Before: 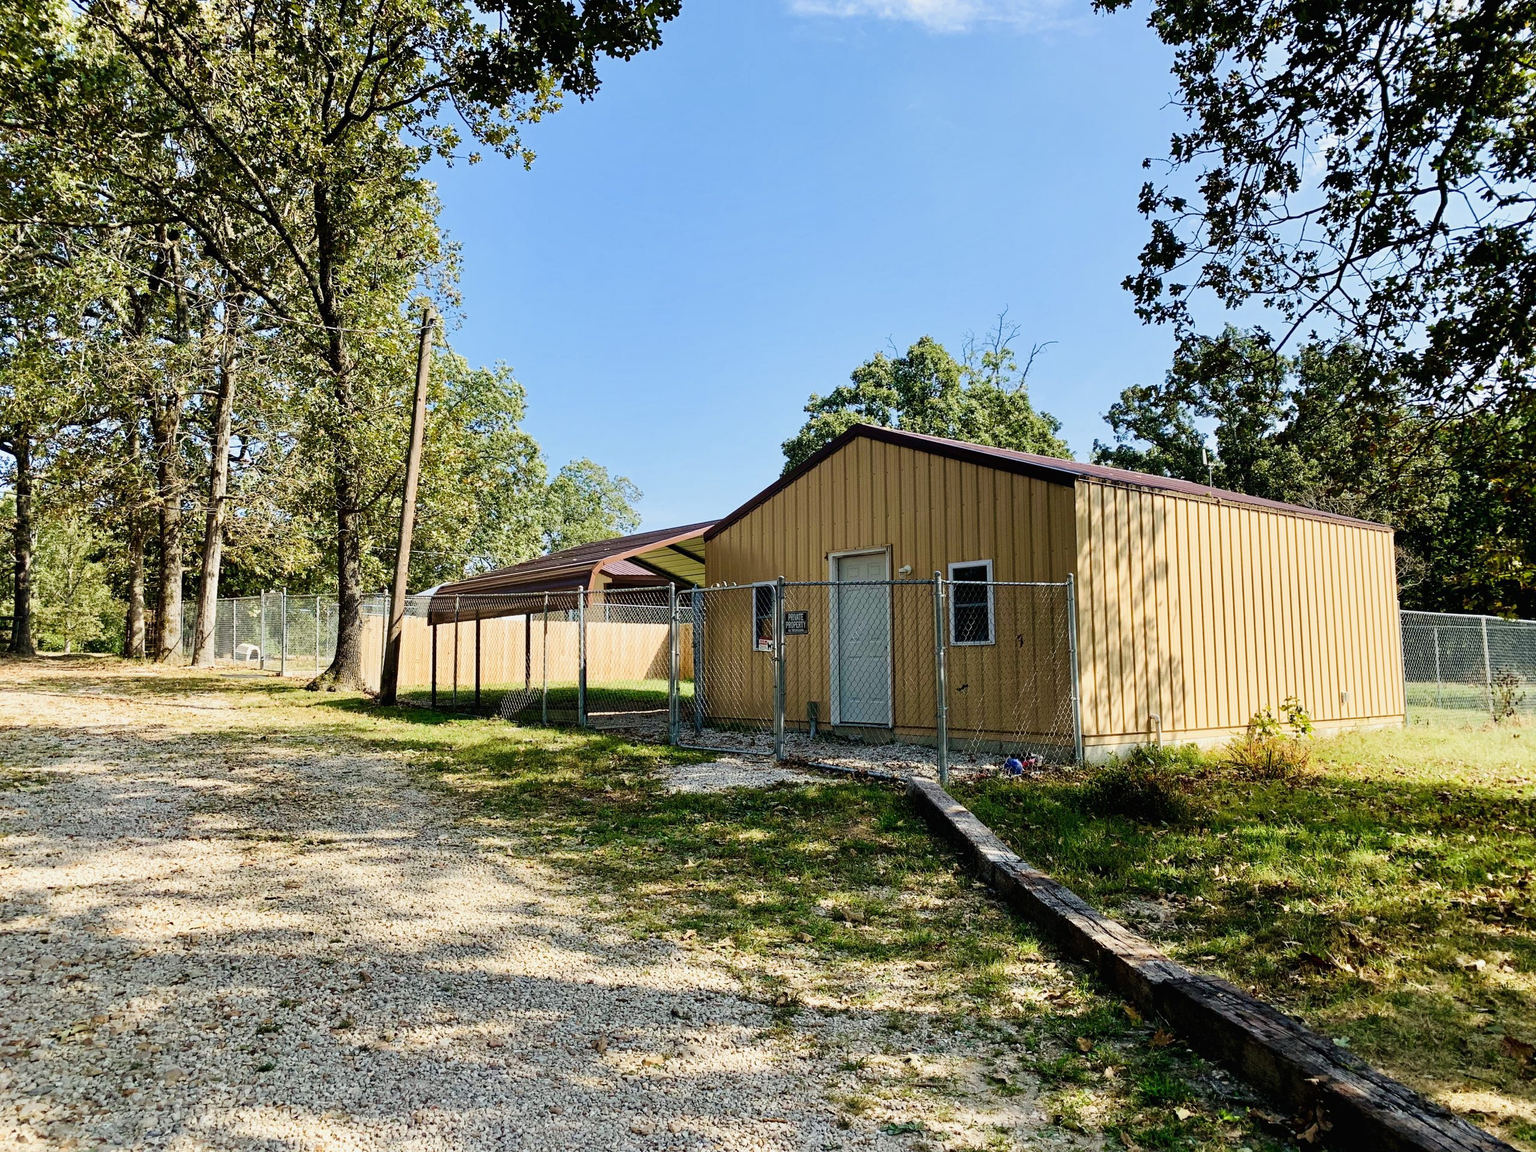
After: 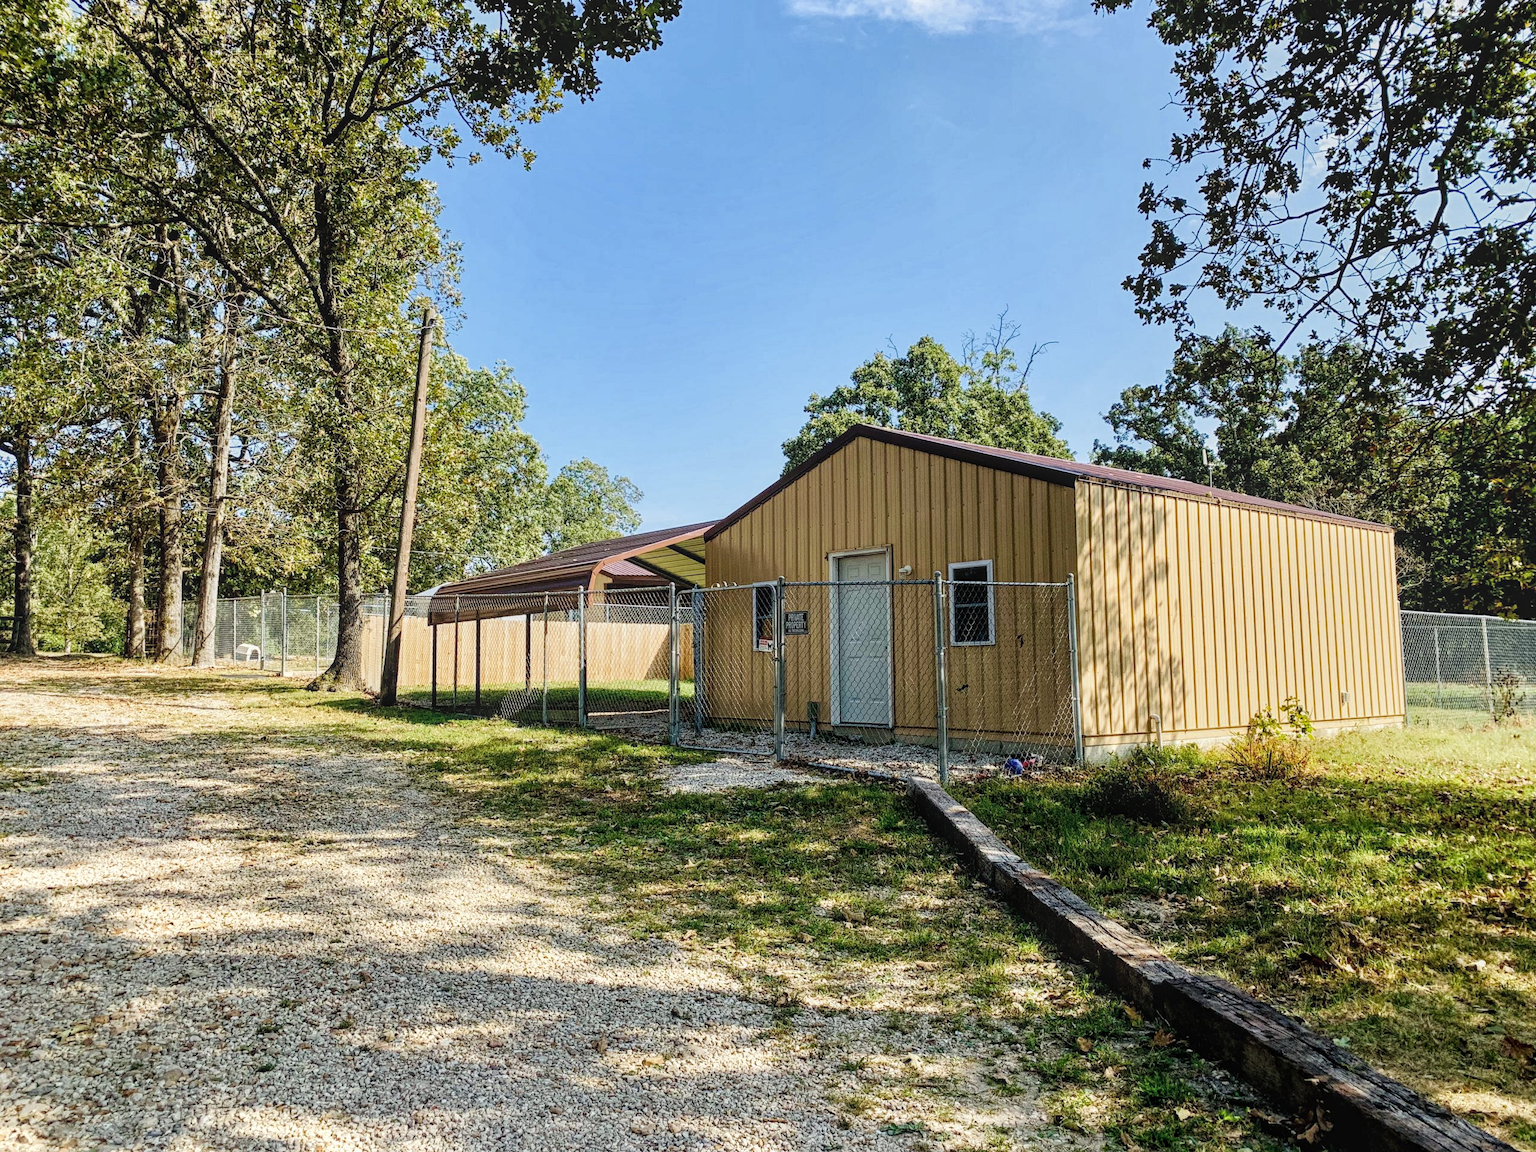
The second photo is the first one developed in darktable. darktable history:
local contrast: highlights 75%, shadows 55%, detail 176%, midtone range 0.208
